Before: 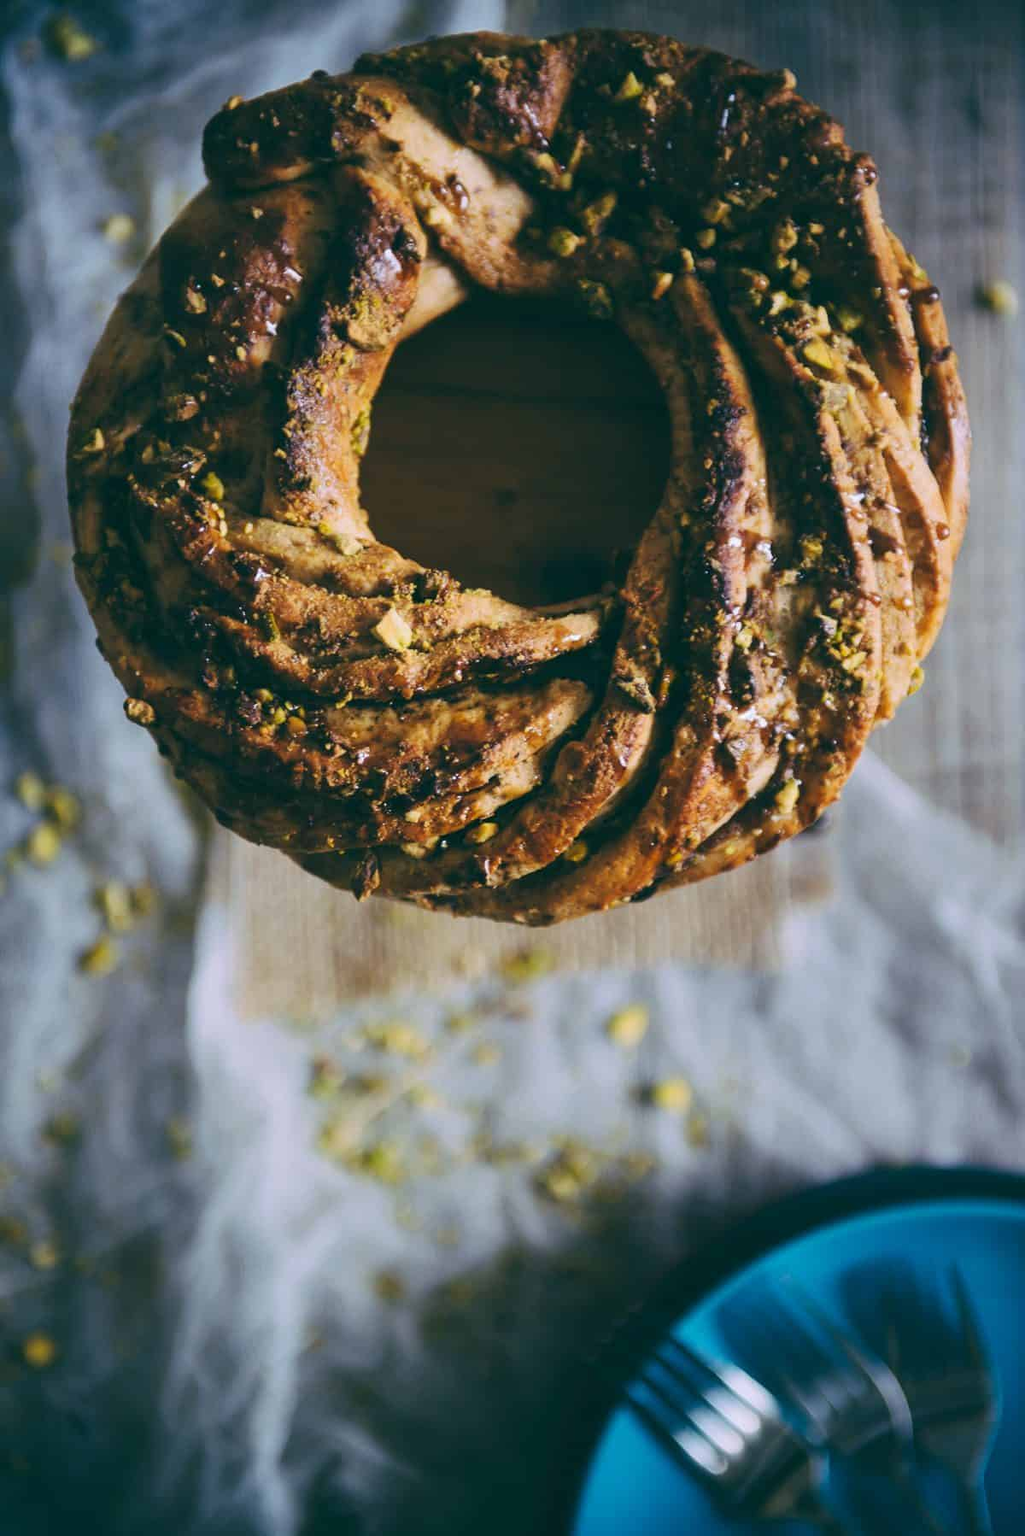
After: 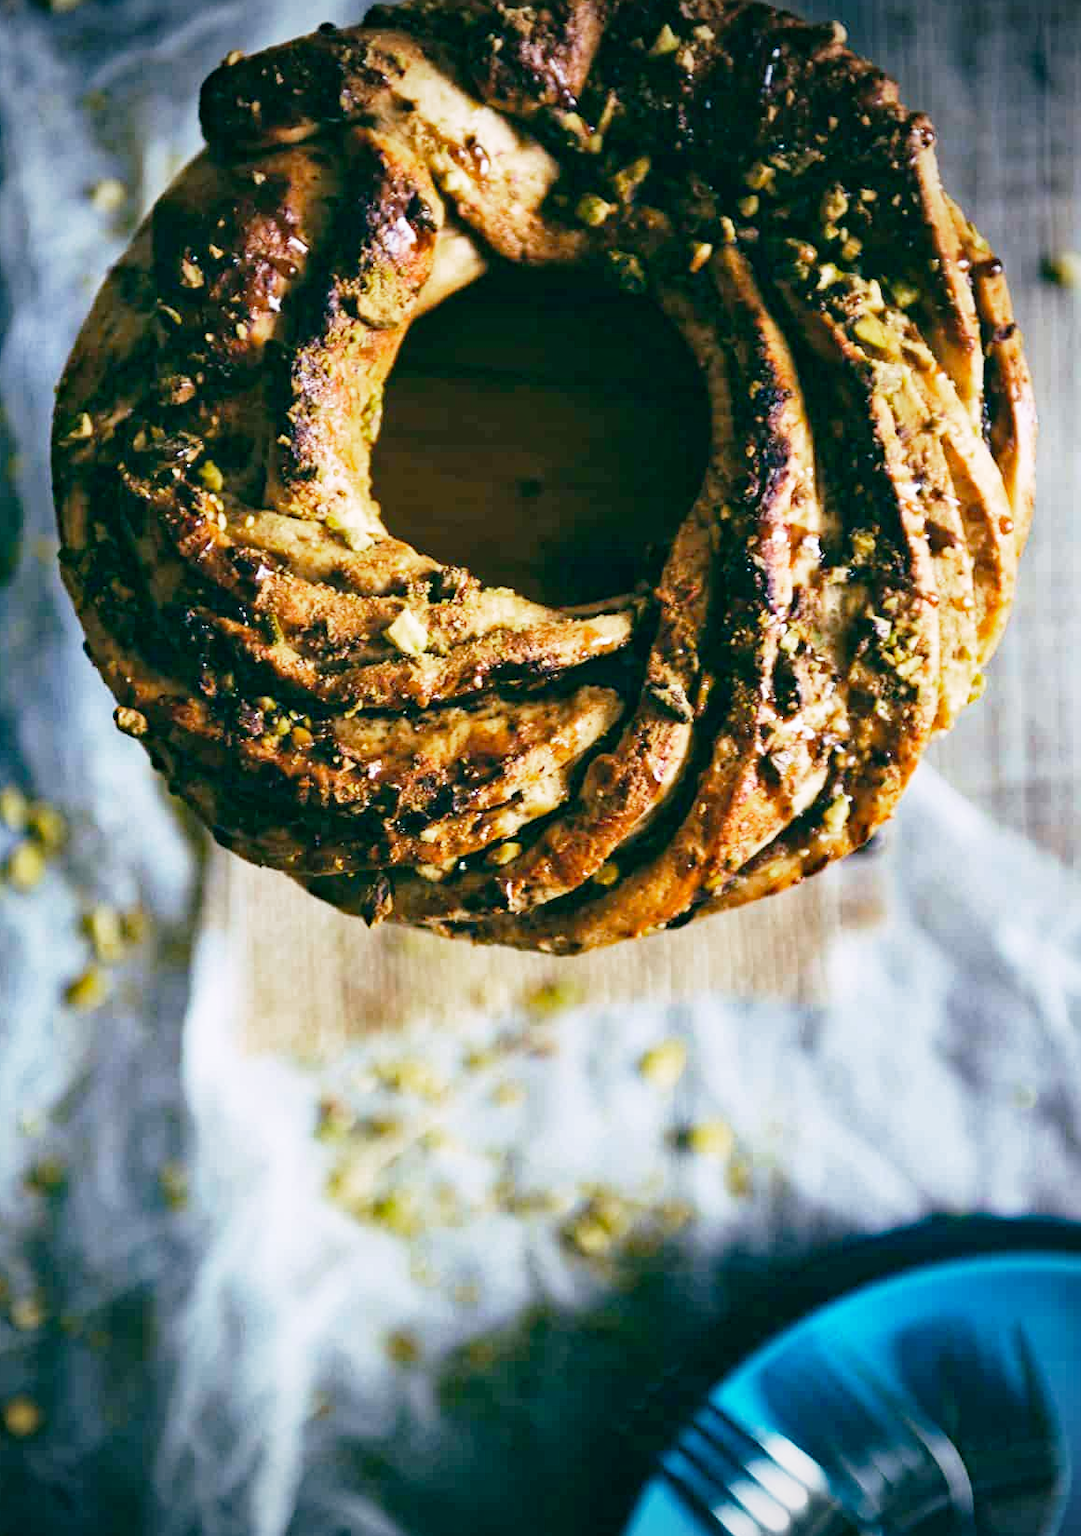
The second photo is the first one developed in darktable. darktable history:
crop: left 1.964%, top 3.251%, right 1.122%, bottom 4.933%
haze removal: strength 0.29, distance 0.25, compatibility mode true, adaptive false
color calibration: illuminant same as pipeline (D50), x 0.346, y 0.359, temperature 5002.42 K
color zones: curves: ch0 [(0, 0.5) (0.143, 0.5) (0.286, 0.456) (0.429, 0.5) (0.571, 0.5) (0.714, 0.5) (0.857, 0.5) (1, 0.5)]; ch1 [(0, 0.5) (0.143, 0.5) (0.286, 0.422) (0.429, 0.5) (0.571, 0.5) (0.714, 0.5) (0.857, 0.5) (1, 0.5)]
exposure: exposure -0.242 EV, compensate highlight preservation false
vignetting: fall-off radius 60.92%
base curve: curves: ch0 [(0, 0) (0.012, 0.01) (0.073, 0.168) (0.31, 0.711) (0.645, 0.957) (1, 1)], preserve colors none
